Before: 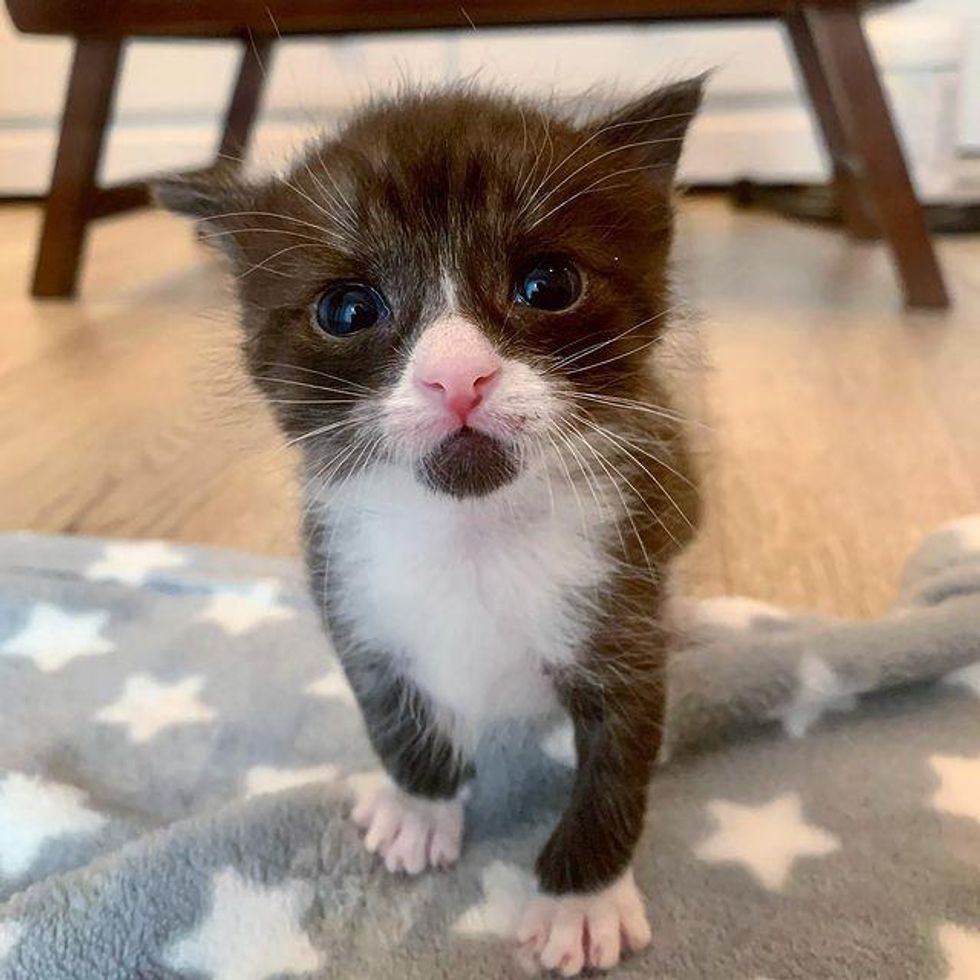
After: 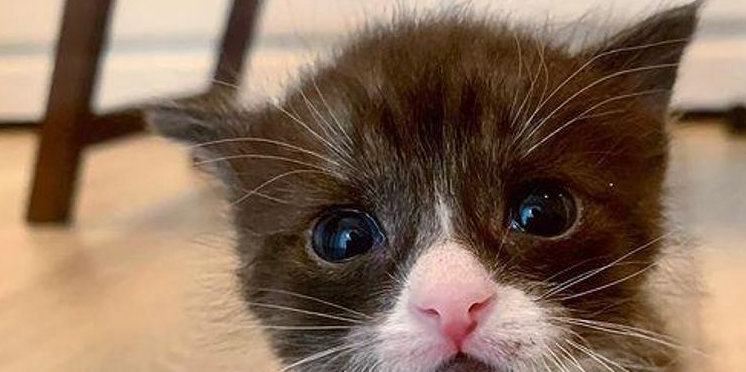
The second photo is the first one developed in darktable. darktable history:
crop: left 0.566%, top 7.645%, right 23.299%, bottom 54.385%
